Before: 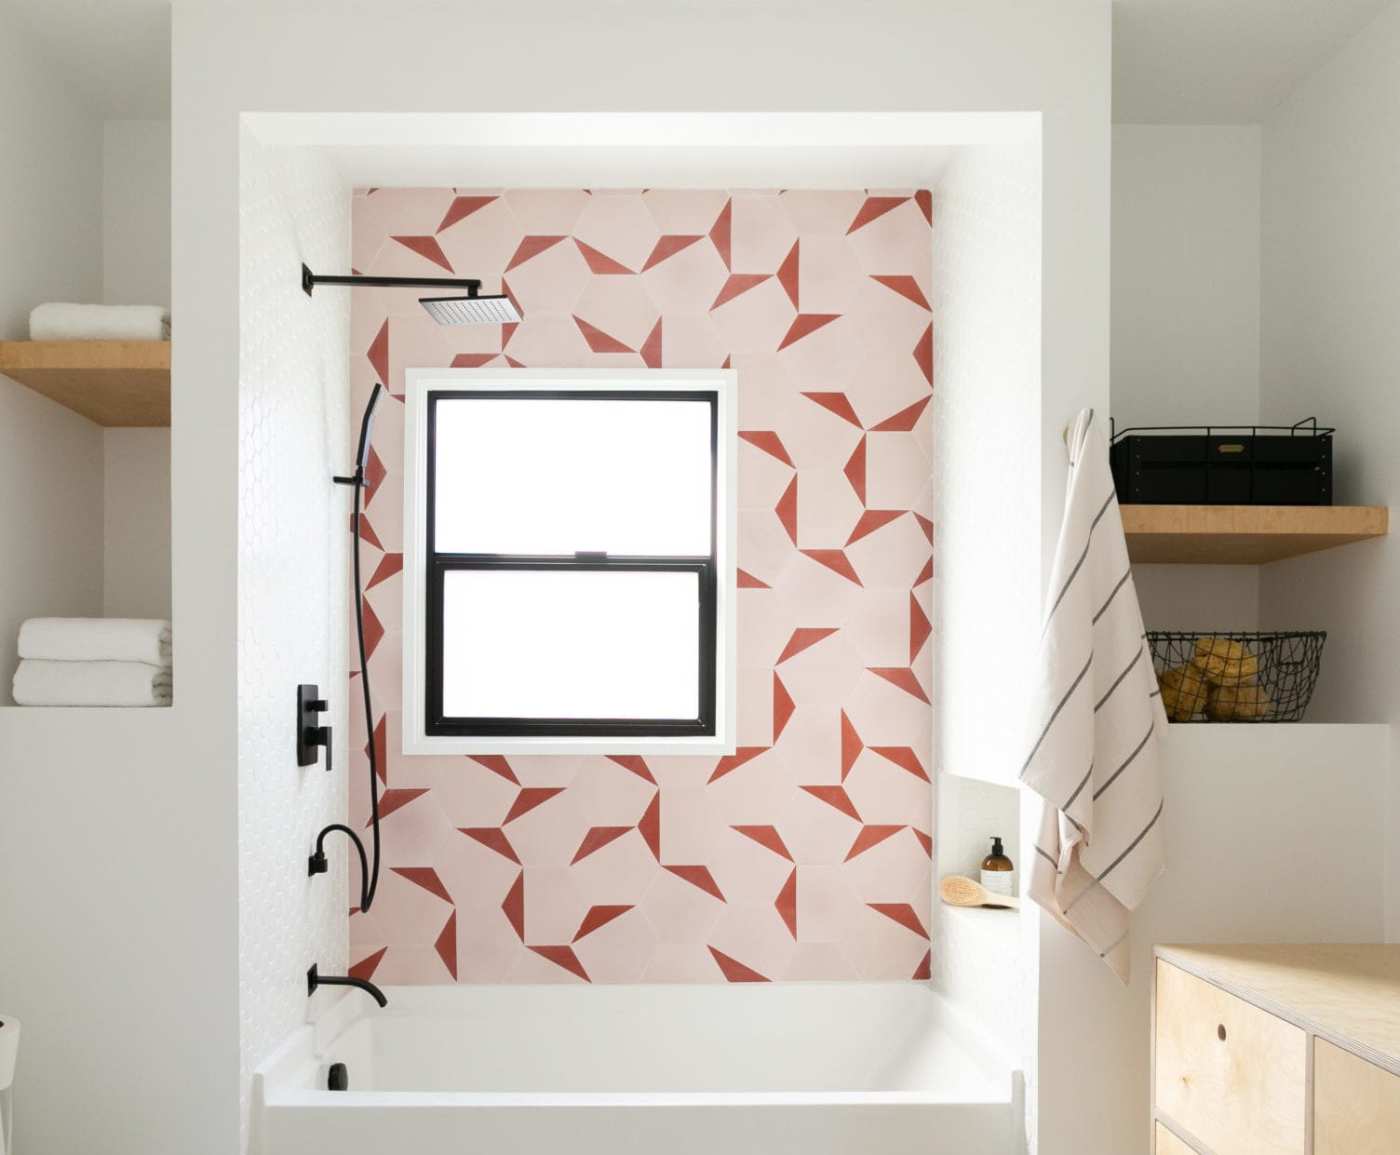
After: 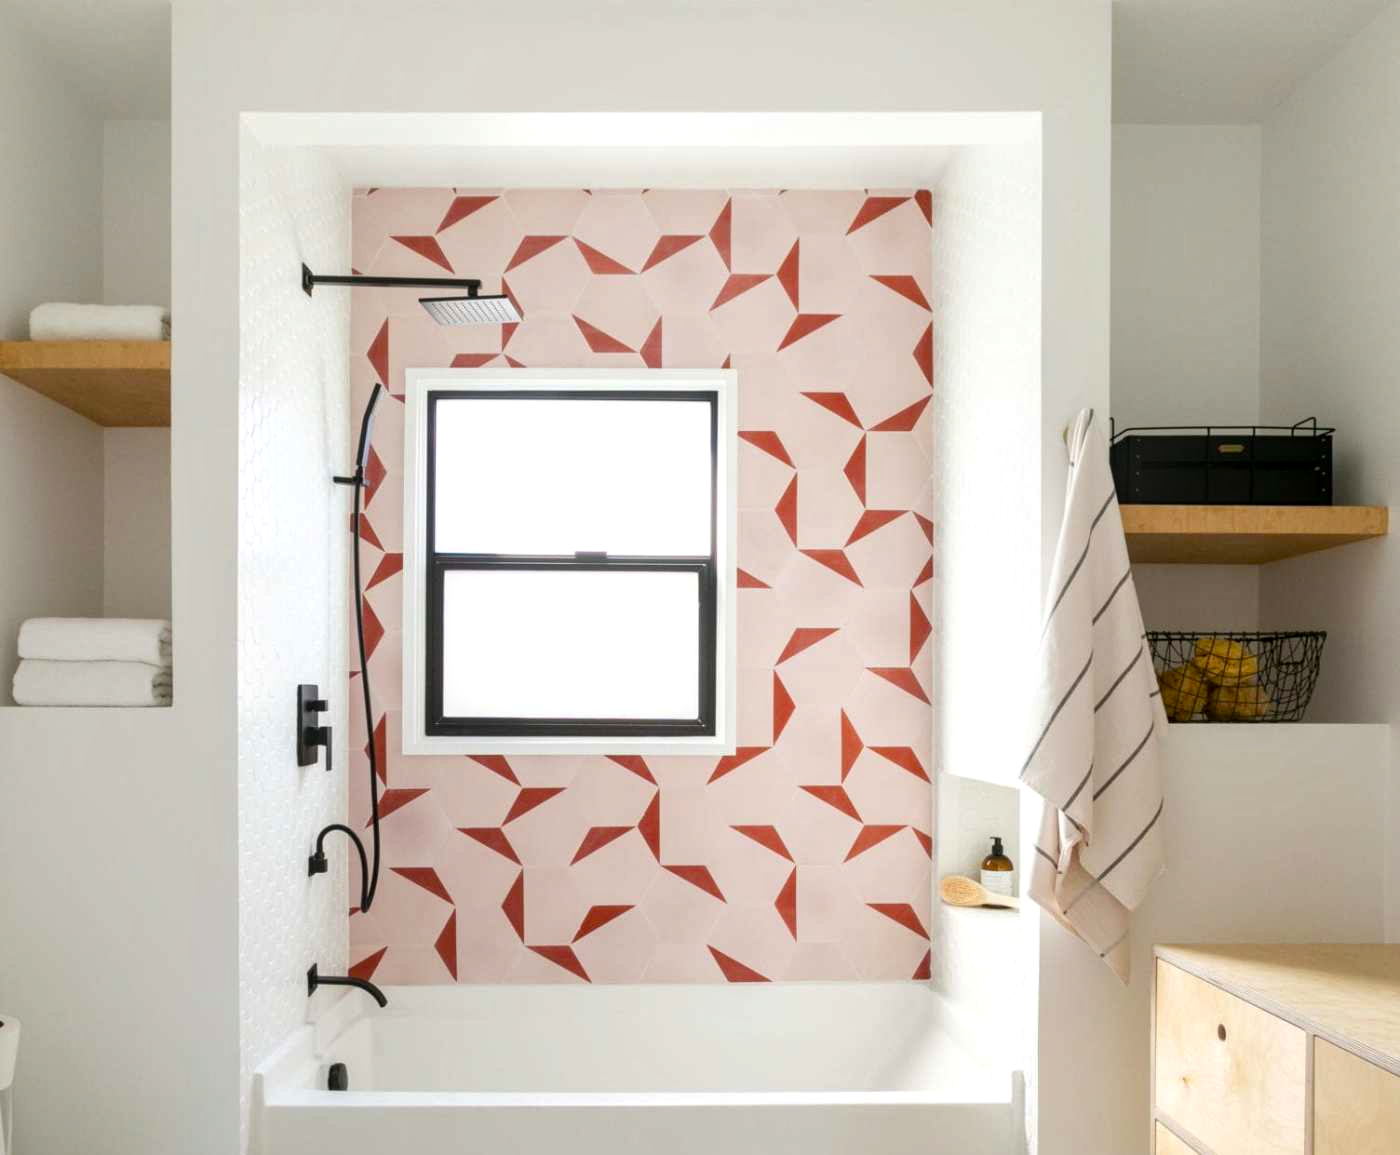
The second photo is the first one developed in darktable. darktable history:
color balance rgb: perceptual saturation grading › global saturation 25.192%
local contrast: on, module defaults
